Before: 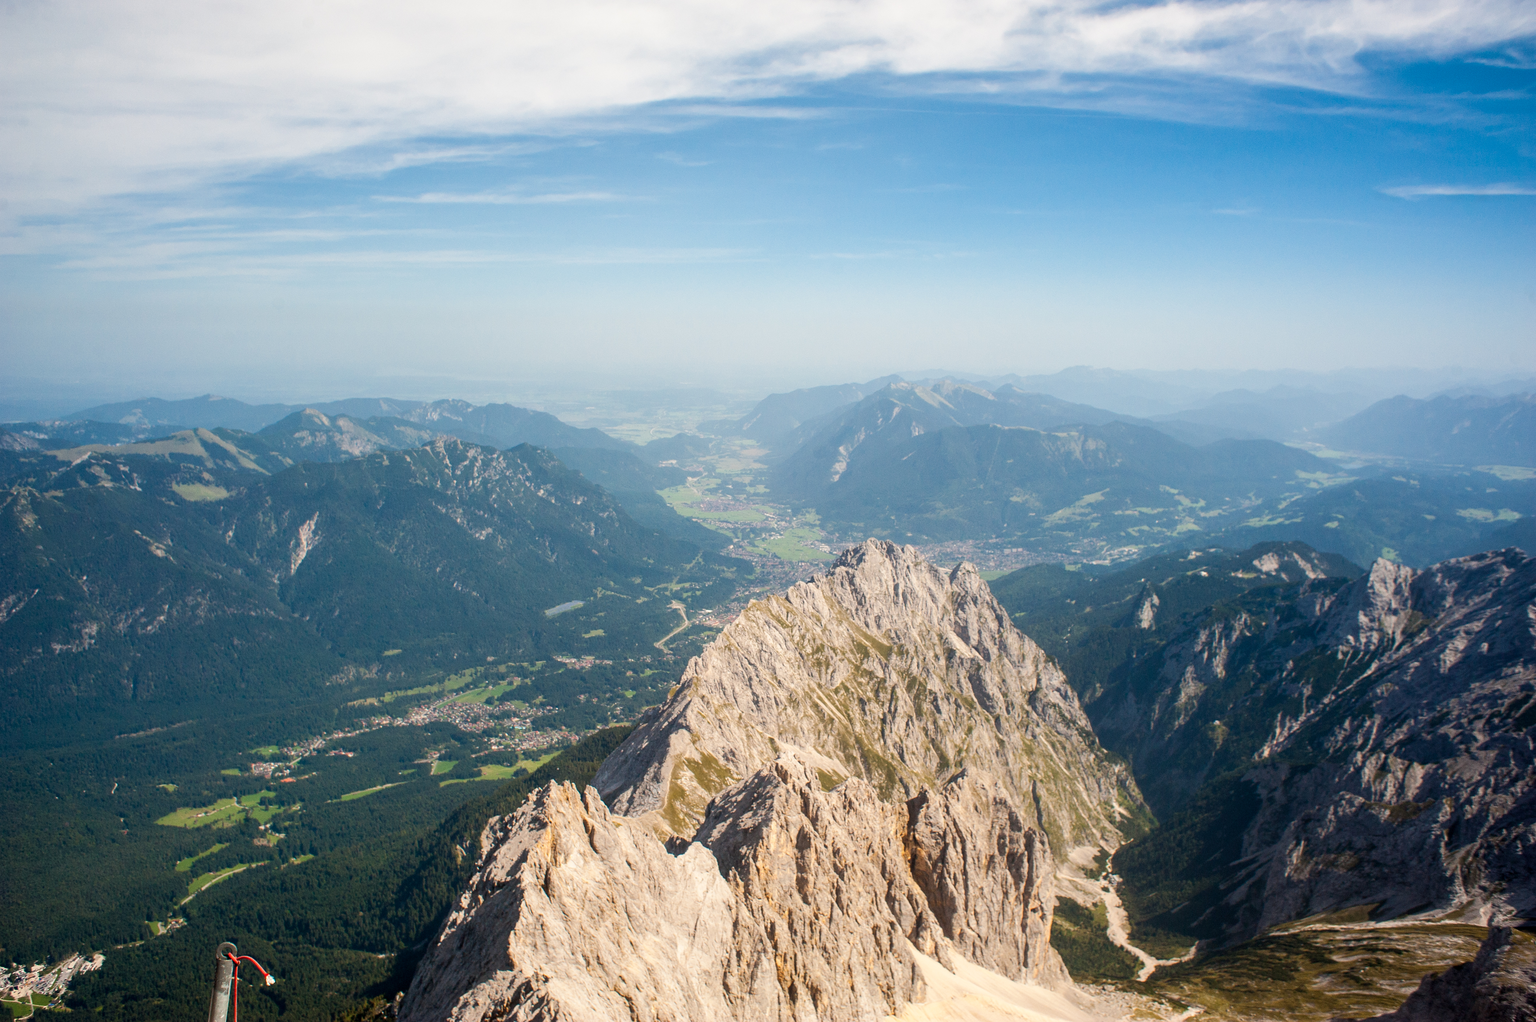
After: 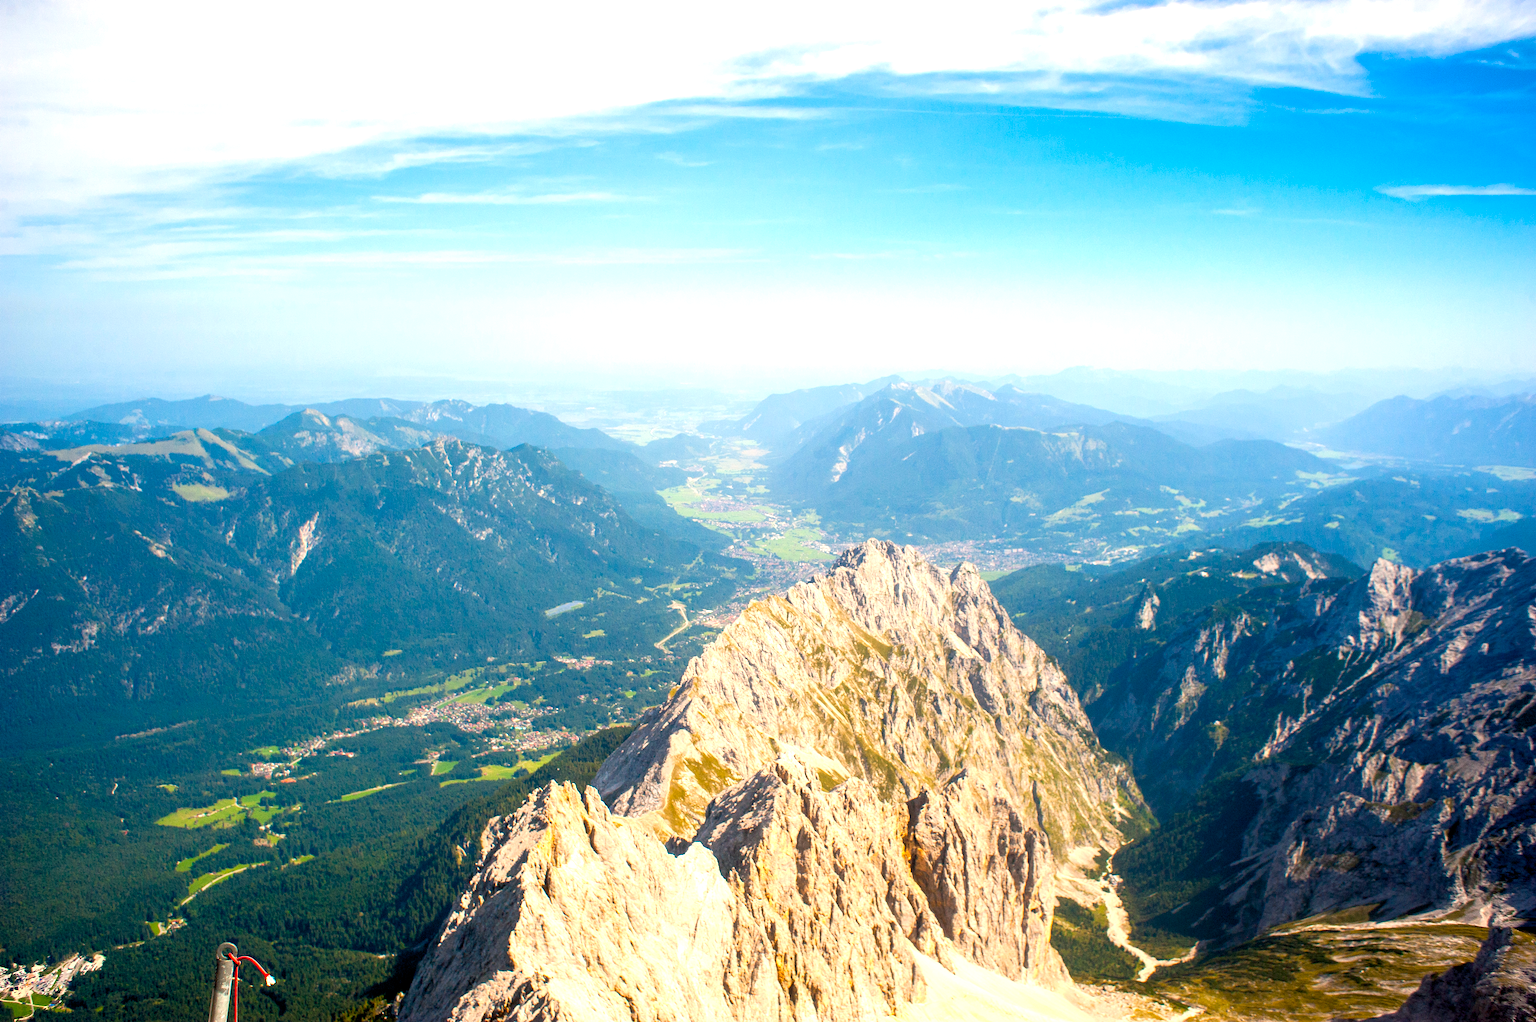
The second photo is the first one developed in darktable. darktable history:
contrast brightness saturation: contrast 0.04, saturation 0.16
color balance rgb: shadows lift › chroma 2%, shadows lift › hue 217.2°, power › hue 60°, highlights gain › chroma 1%, highlights gain › hue 69.6°, global offset › luminance -0.5%, perceptual saturation grading › global saturation 15%, global vibrance 15%
exposure: exposure 0.785 EV, compensate highlight preservation false
